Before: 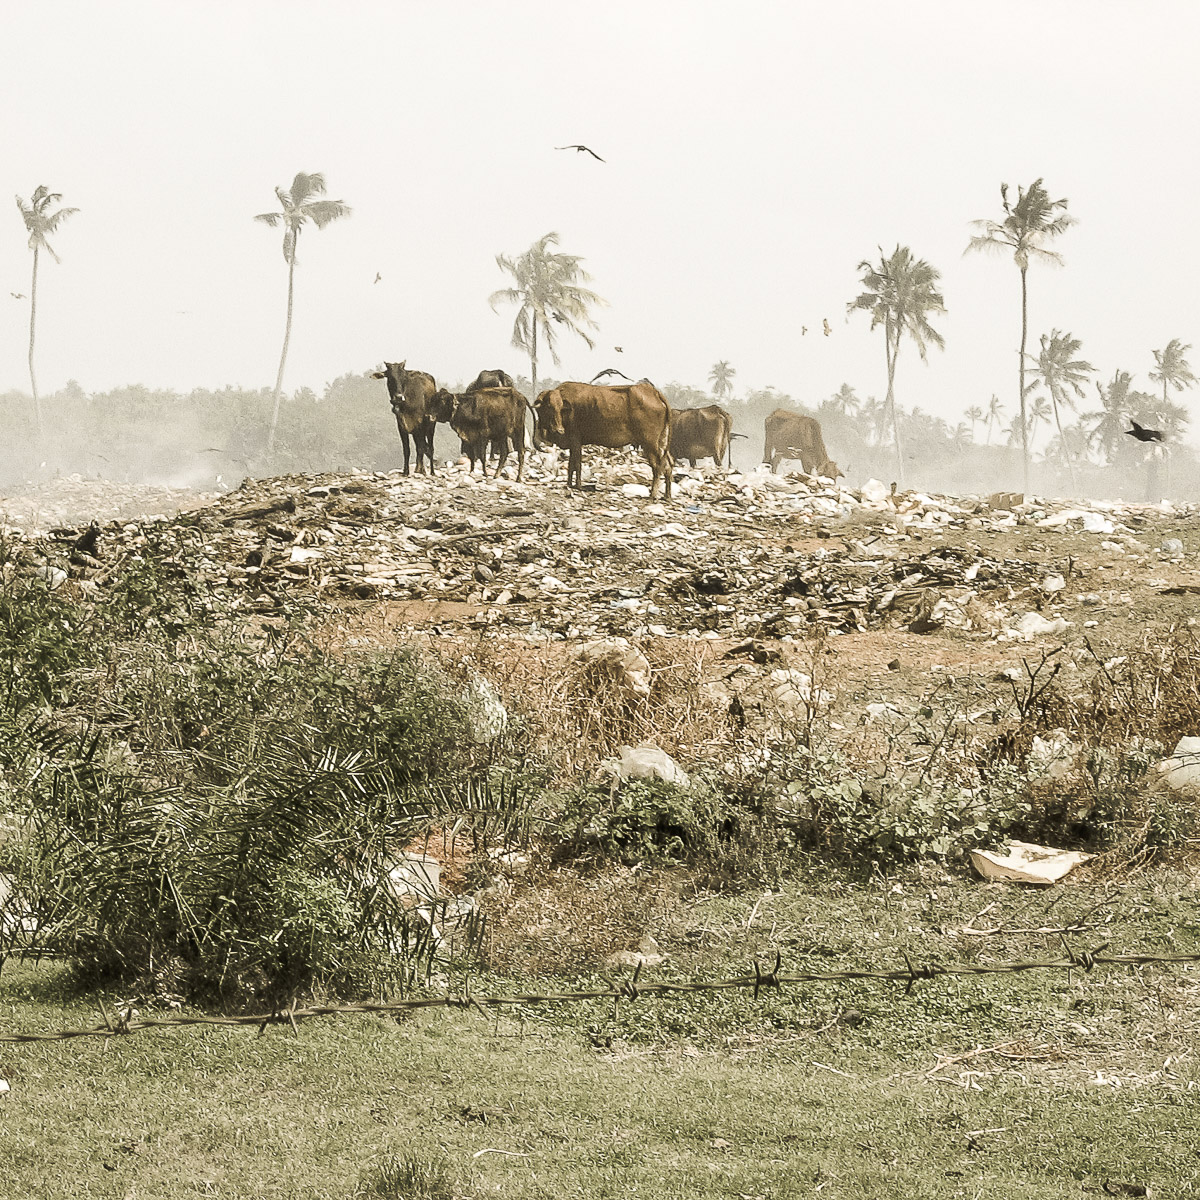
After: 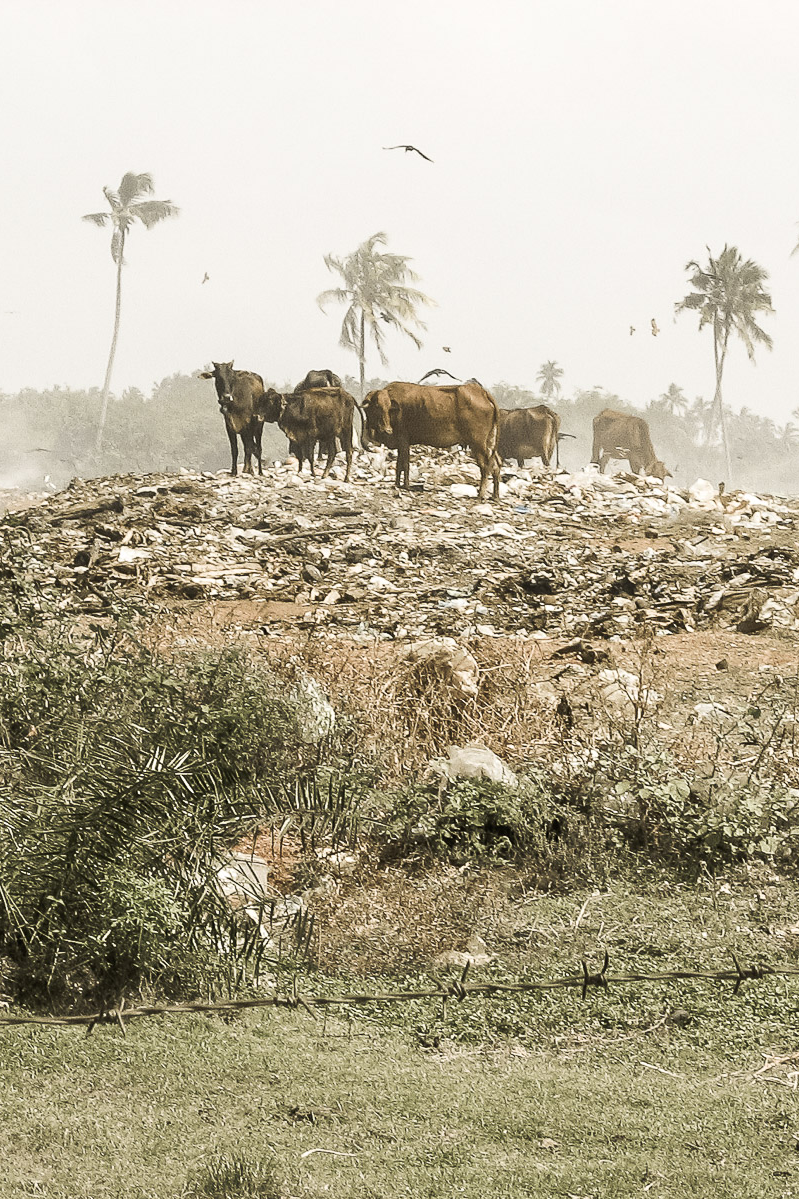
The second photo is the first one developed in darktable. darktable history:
crop and rotate: left 14.4%, right 18.96%
